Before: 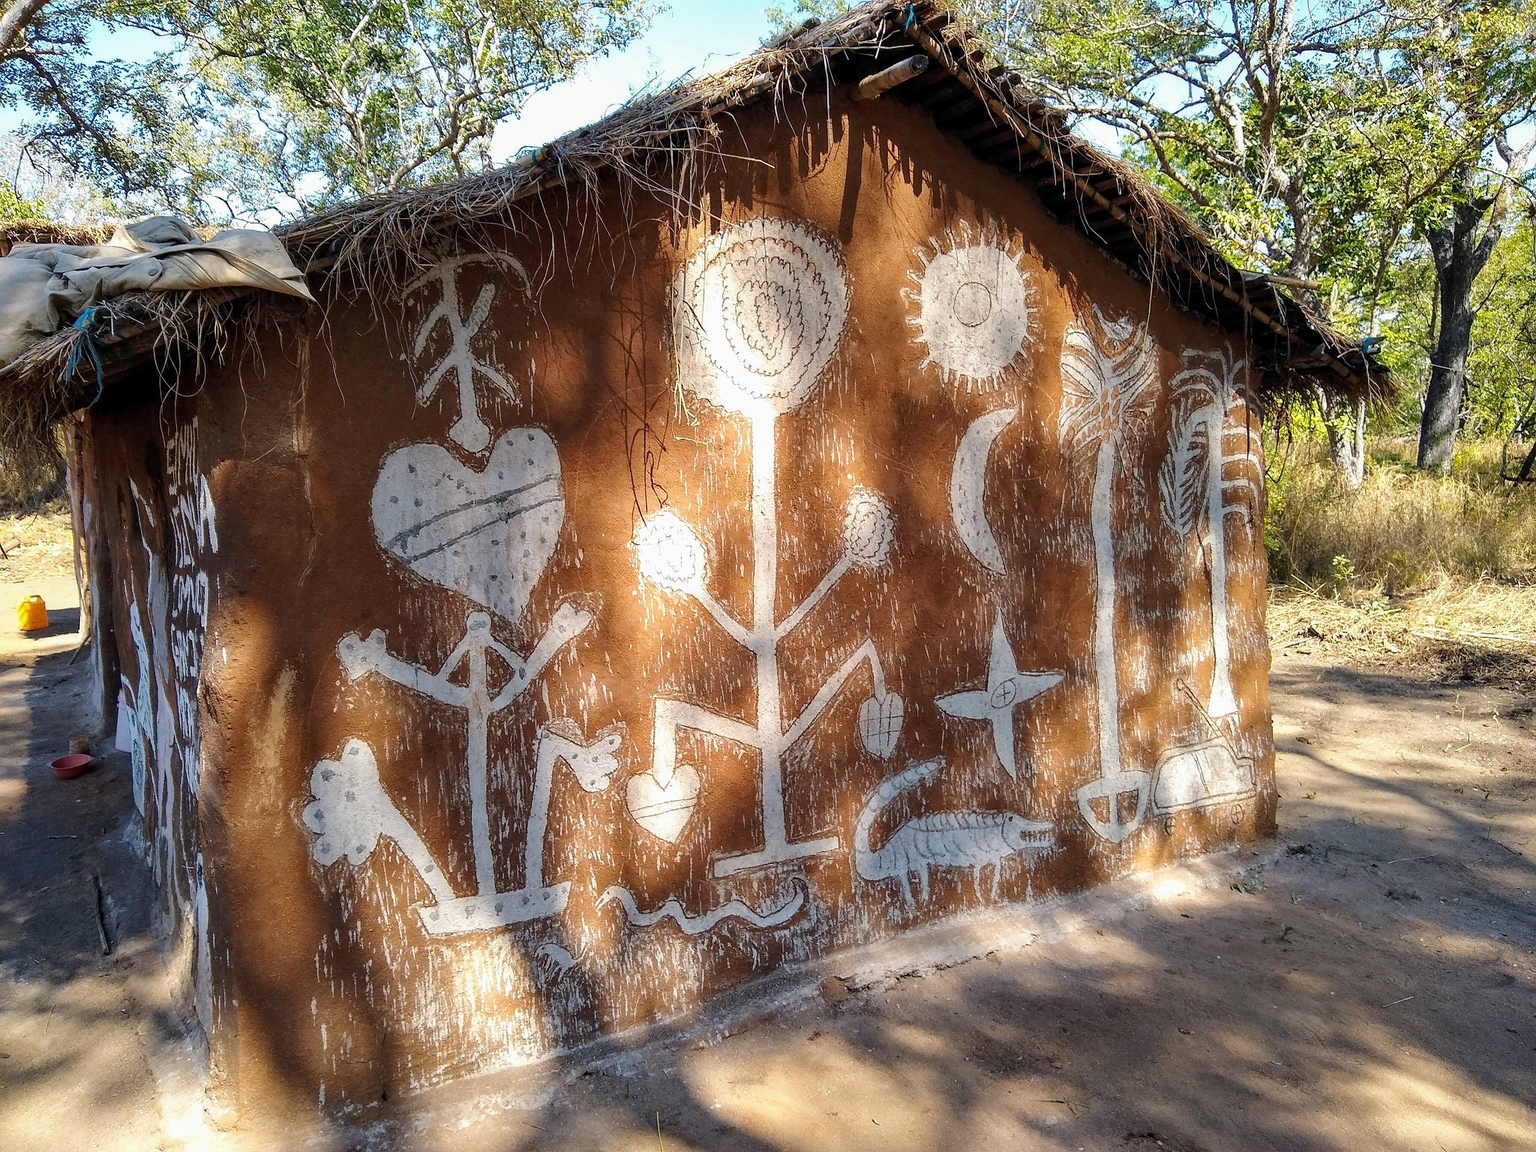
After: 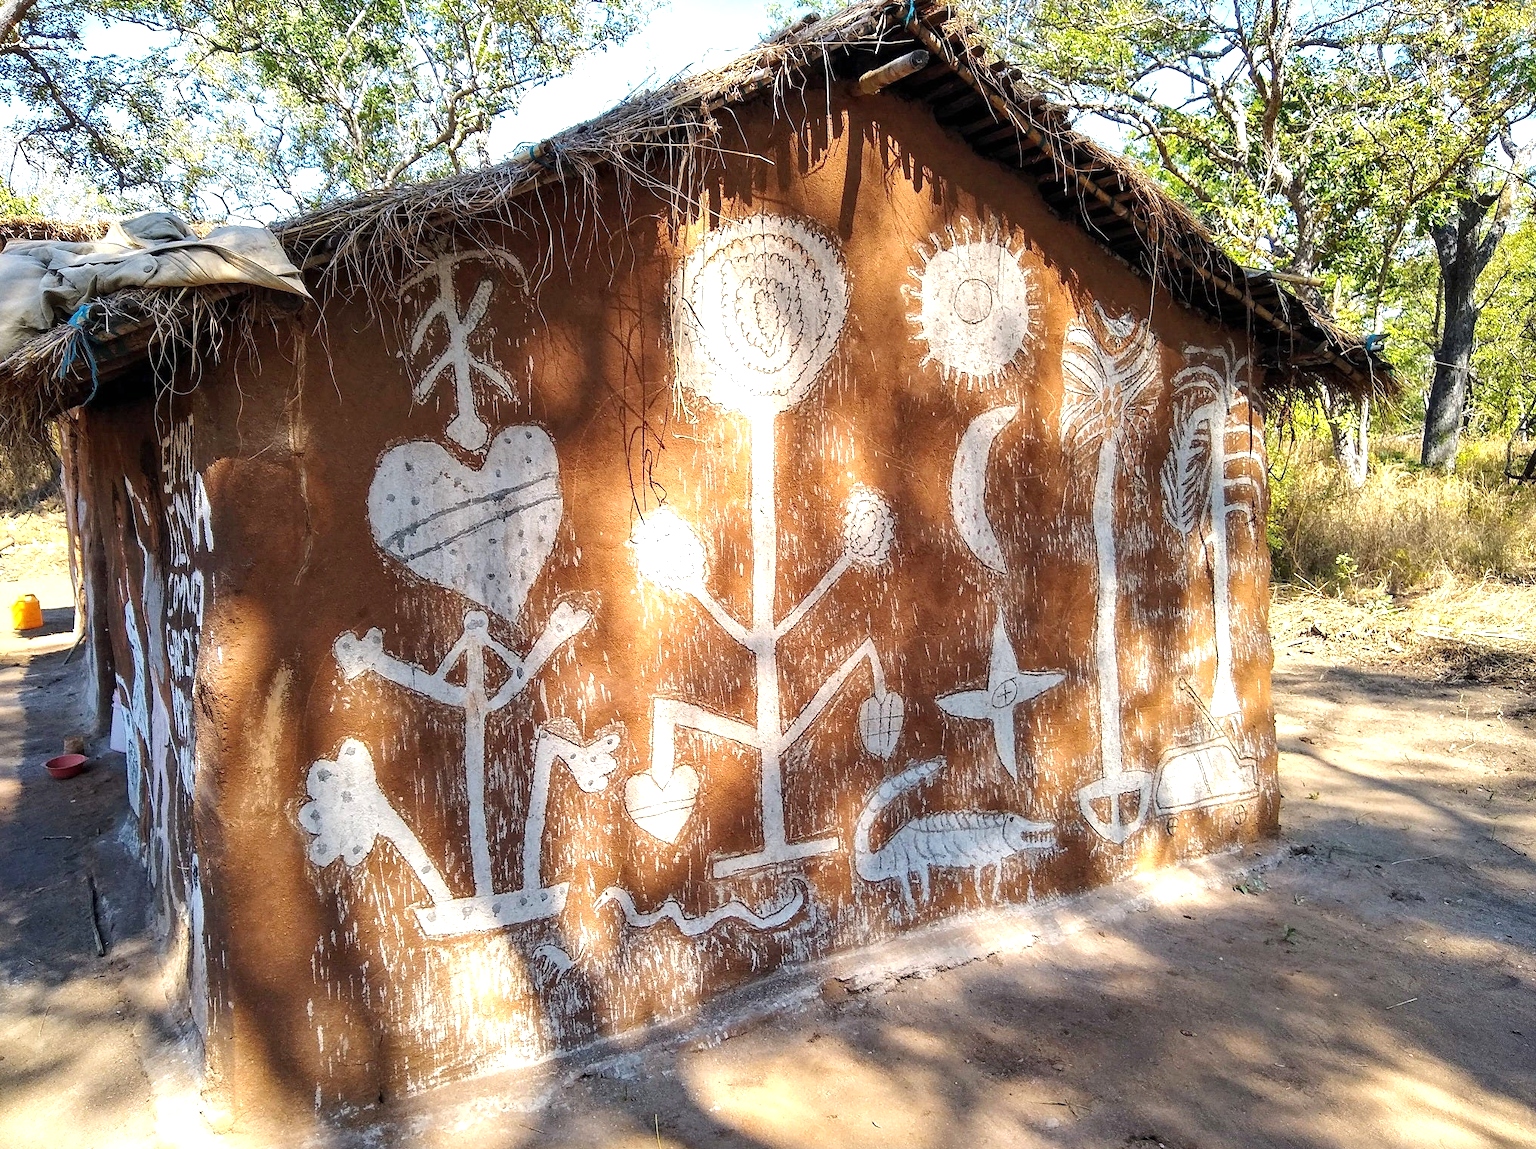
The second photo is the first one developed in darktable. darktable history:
exposure: black level correction 0, exposure 0.6 EV, compensate highlight preservation false
crop: left 0.434%, top 0.485%, right 0.244%, bottom 0.386%
